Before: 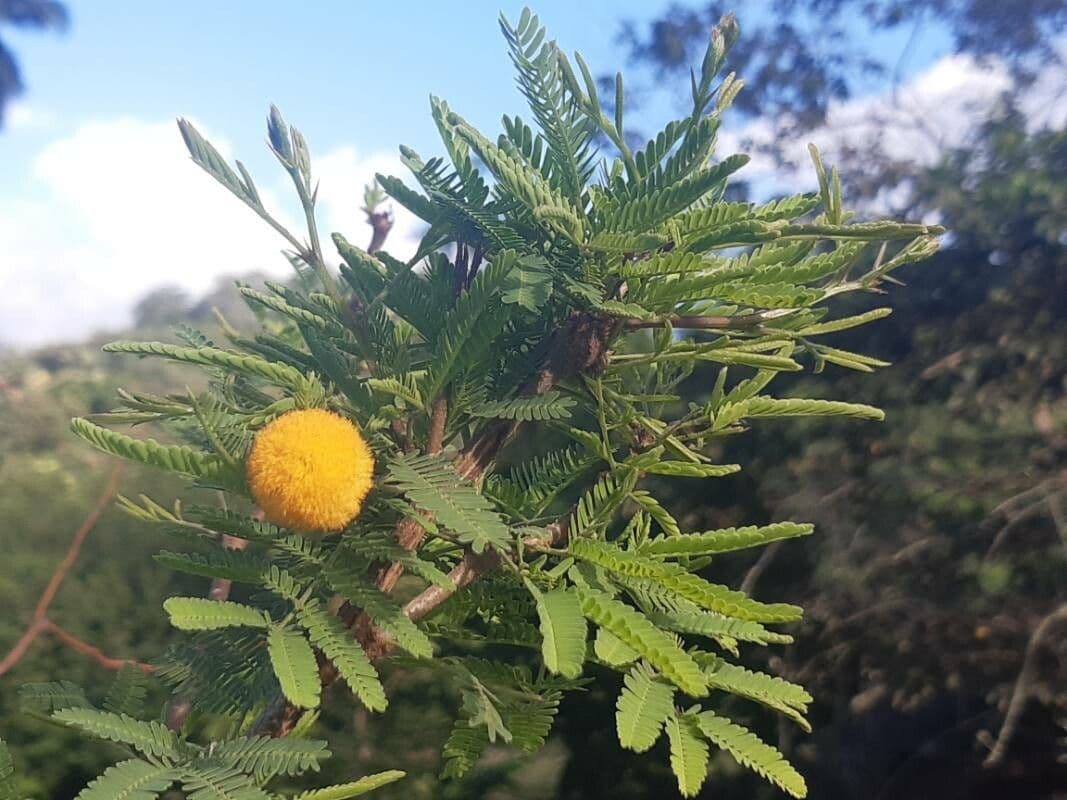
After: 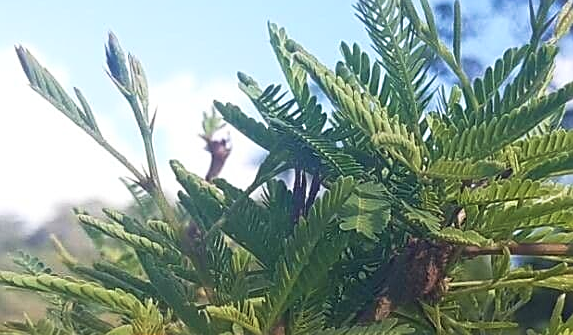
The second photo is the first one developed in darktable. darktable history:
sharpen: radius 1.968
shadows and highlights: shadows -1.35, highlights 41.49
velvia: on, module defaults
crop: left 15.239%, top 9.223%, right 31.032%, bottom 48.832%
